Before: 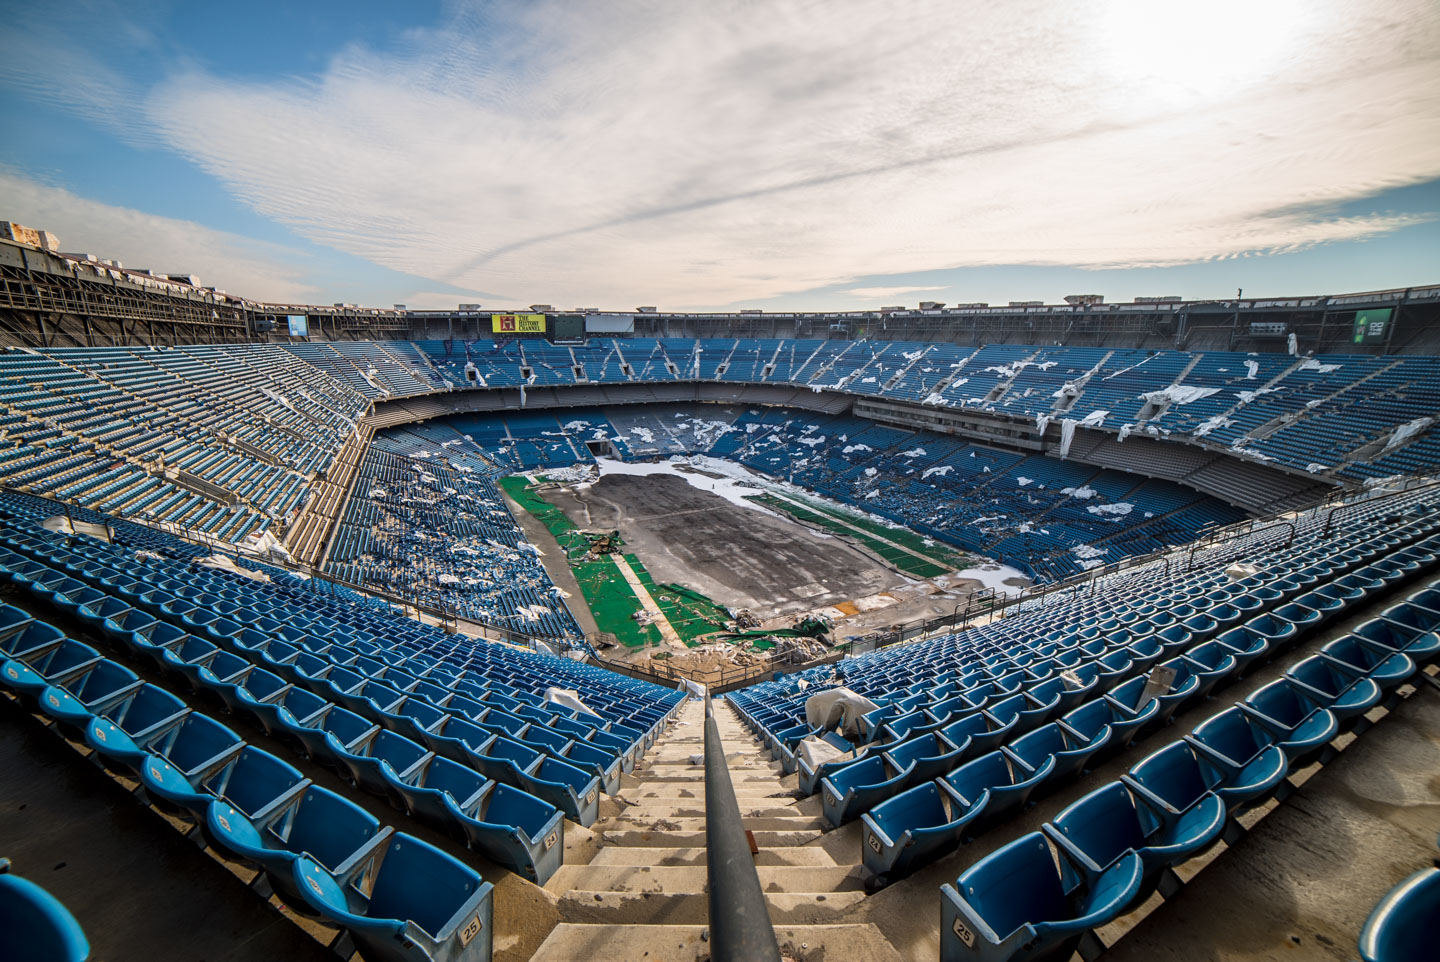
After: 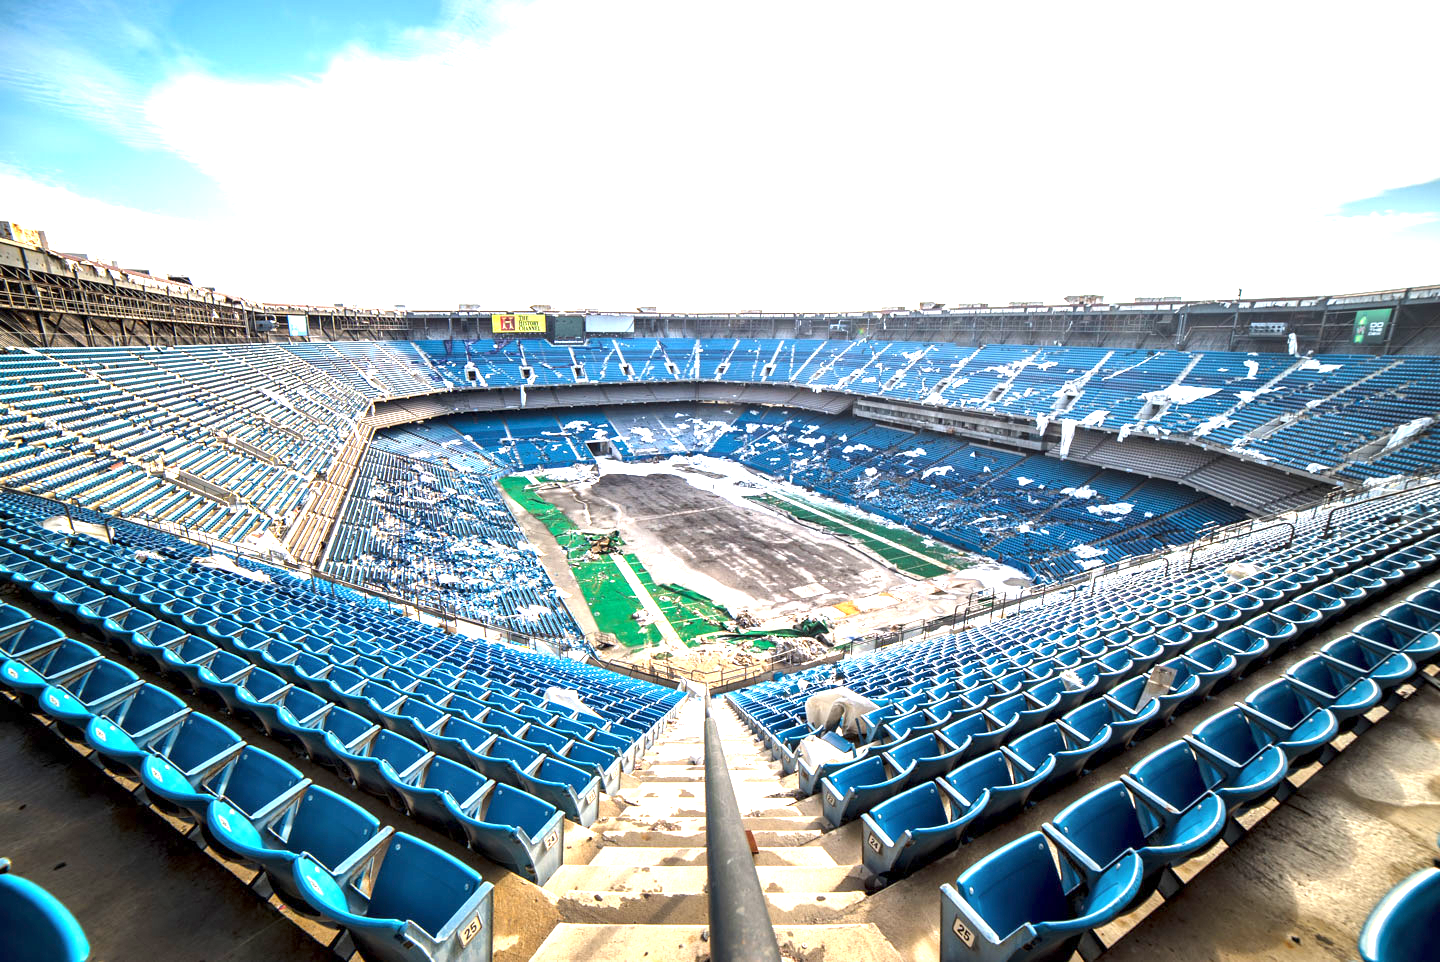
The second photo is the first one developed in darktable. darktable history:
exposure: black level correction 0, exposure 1.9 EV, compensate highlight preservation false
local contrast: mode bilateral grid, contrast 20, coarseness 50, detail 120%, midtone range 0.2
